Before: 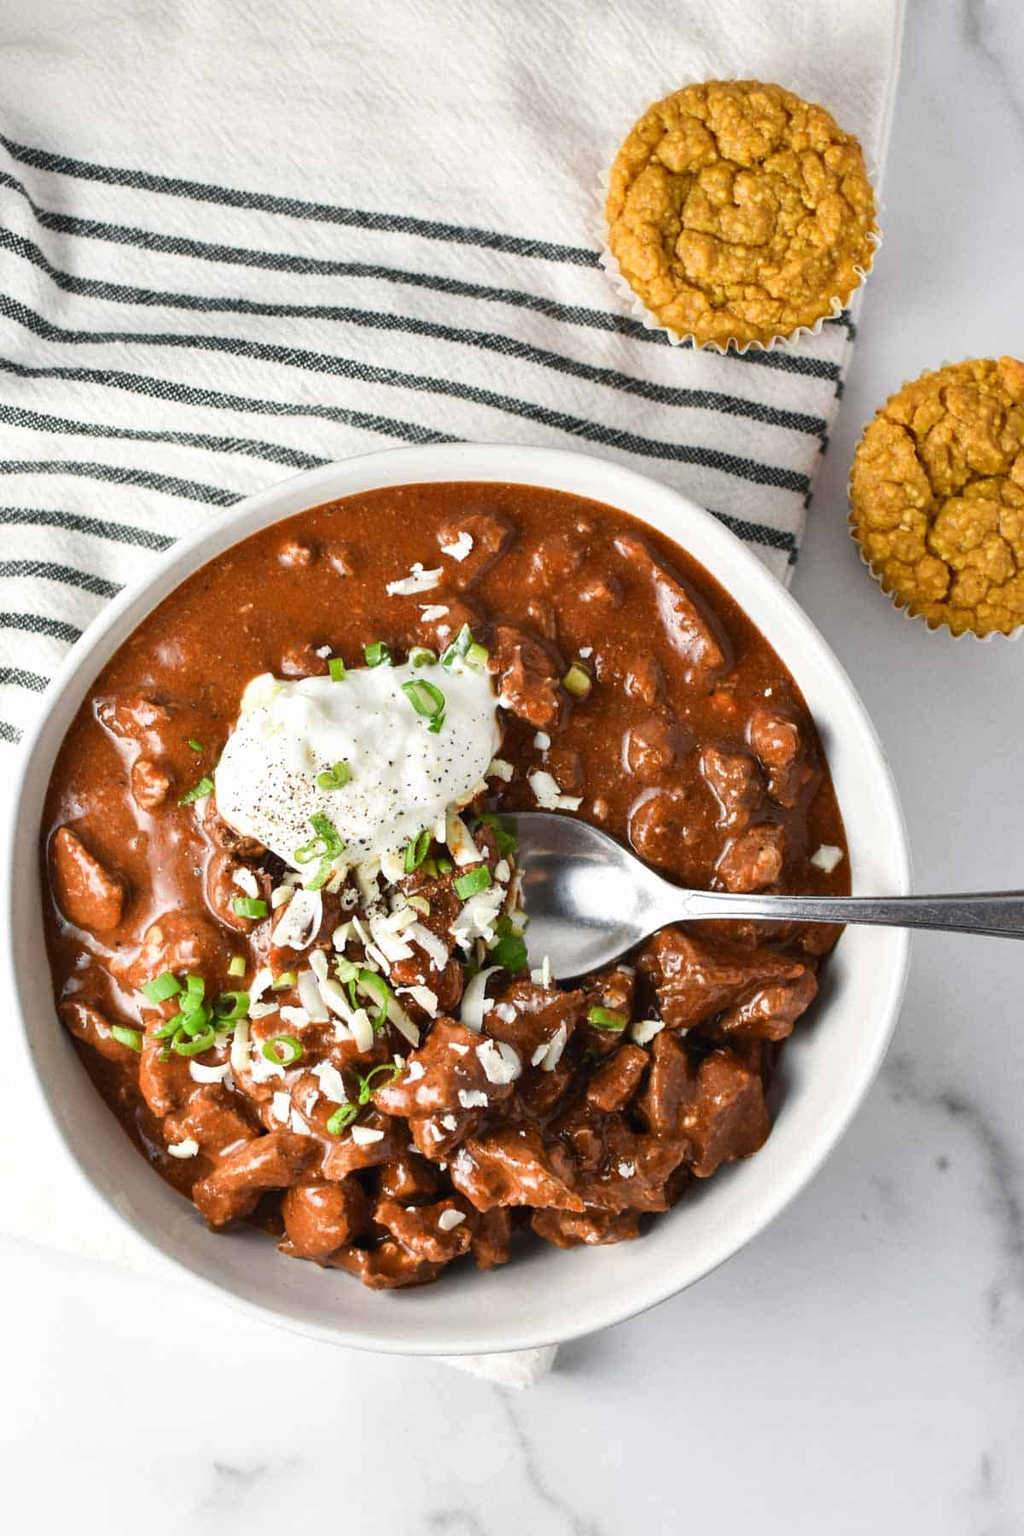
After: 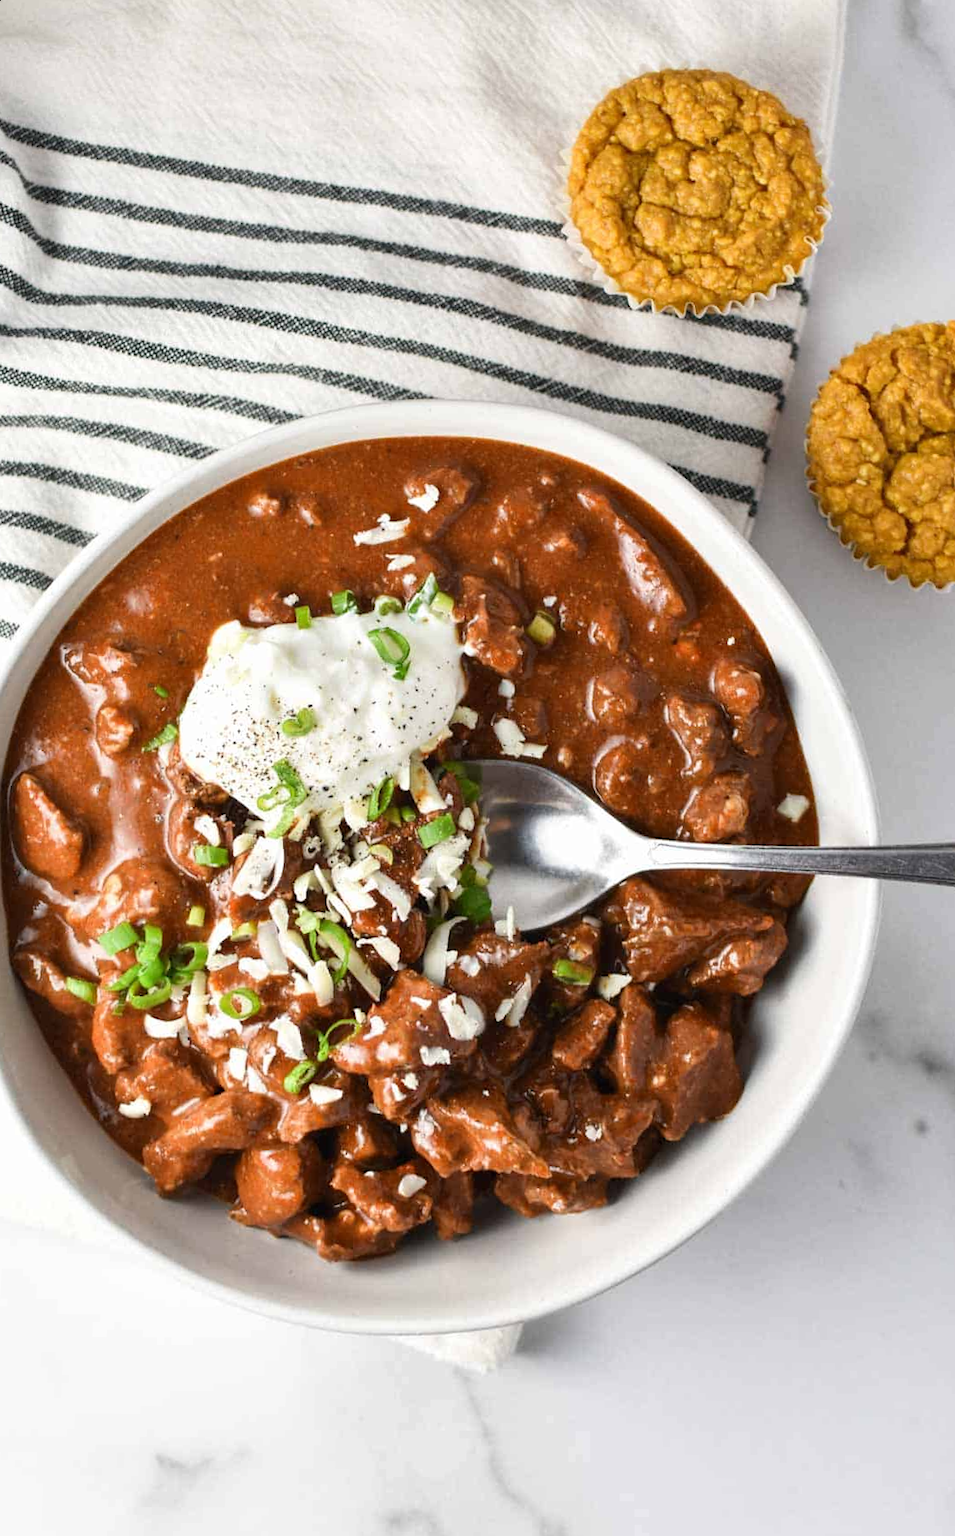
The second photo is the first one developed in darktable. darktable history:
rotate and perspective: rotation 0.215°, lens shift (vertical) -0.139, crop left 0.069, crop right 0.939, crop top 0.002, crop bottom 0.996
exposure: compensate highlight preservation false
